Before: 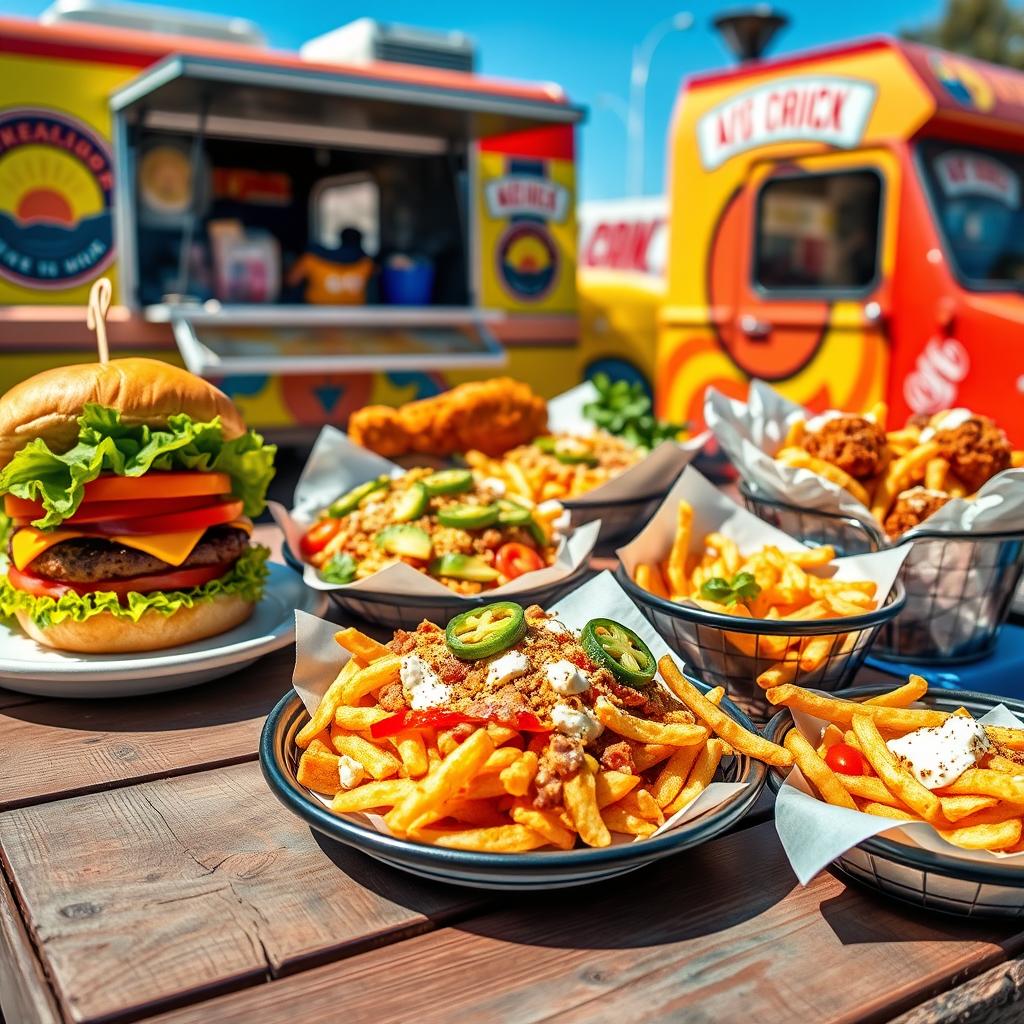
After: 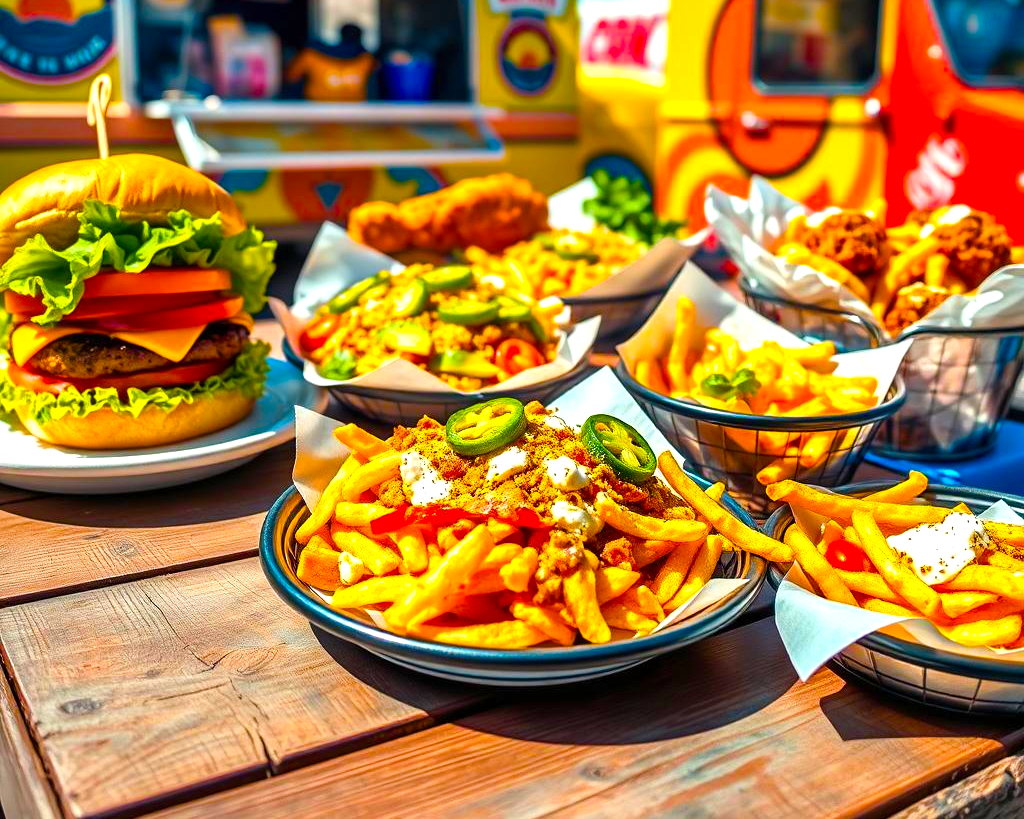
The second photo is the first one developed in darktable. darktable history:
shadows and highlights: shadows 37.27, highlights -28.18, soften with gaussian
exposure: exposure 0.507 EV, compensate highlight preservation false
color balance rgb: linear chroma grading › global chroma 23.15%, perceptual saturation grading › global saturation 28.7%, perceptual saturation grading › mid-tones 12.04%, perceptual saturation grading › shadows 10.19%, global vibrance 22.22%
crop and rotate: top 19.998%
